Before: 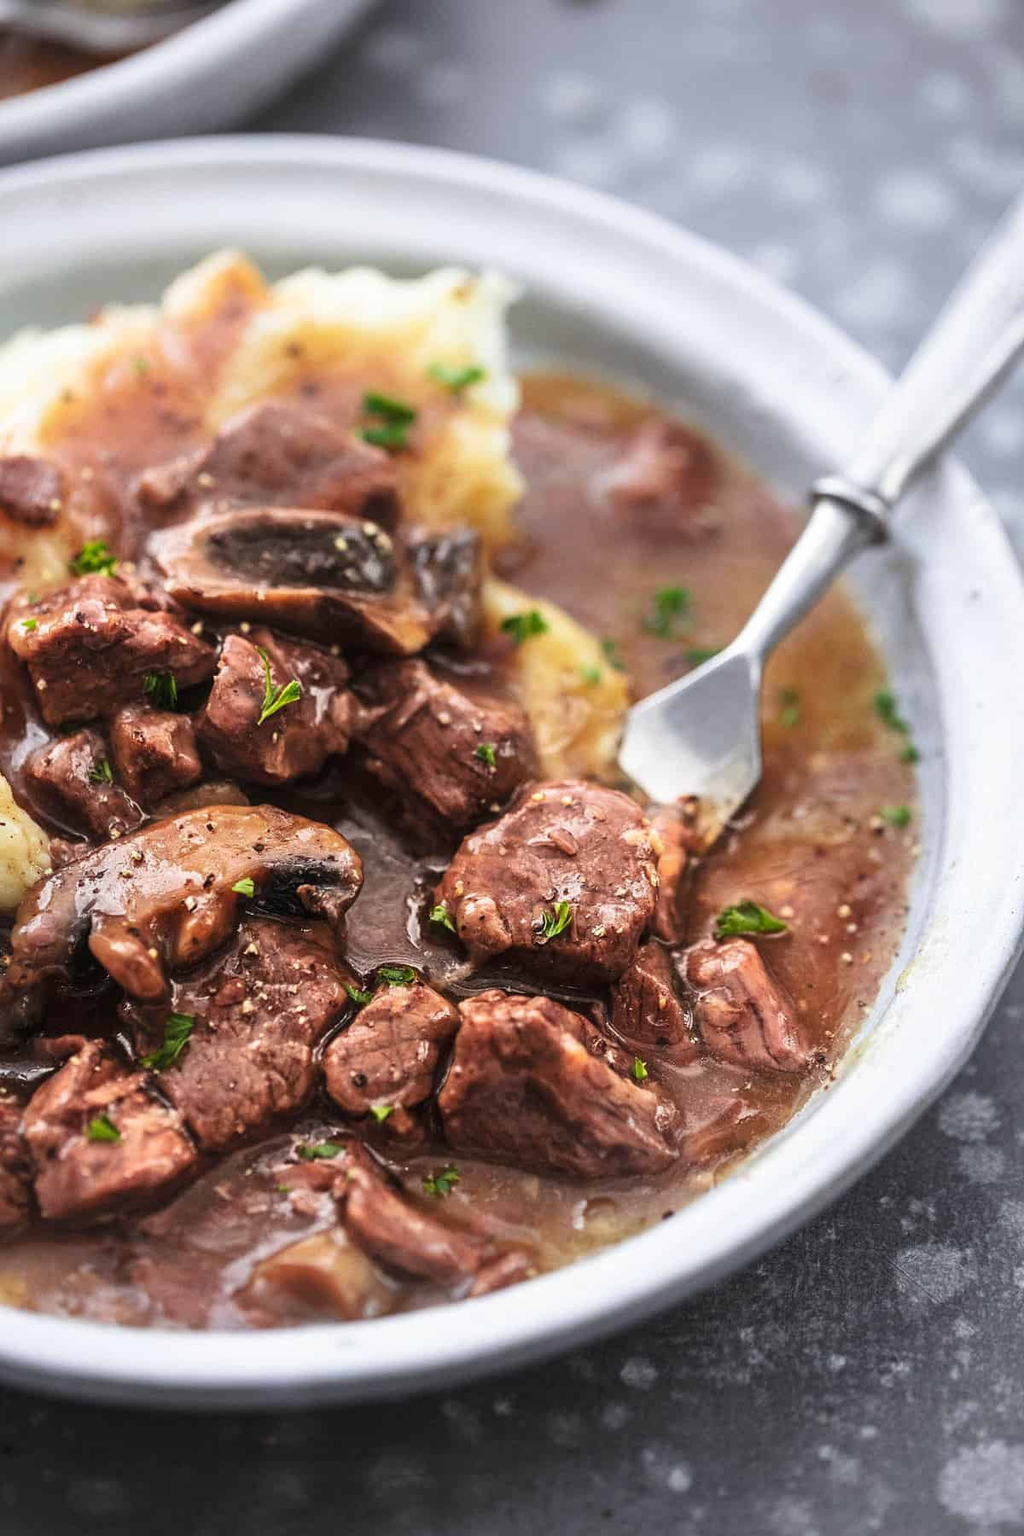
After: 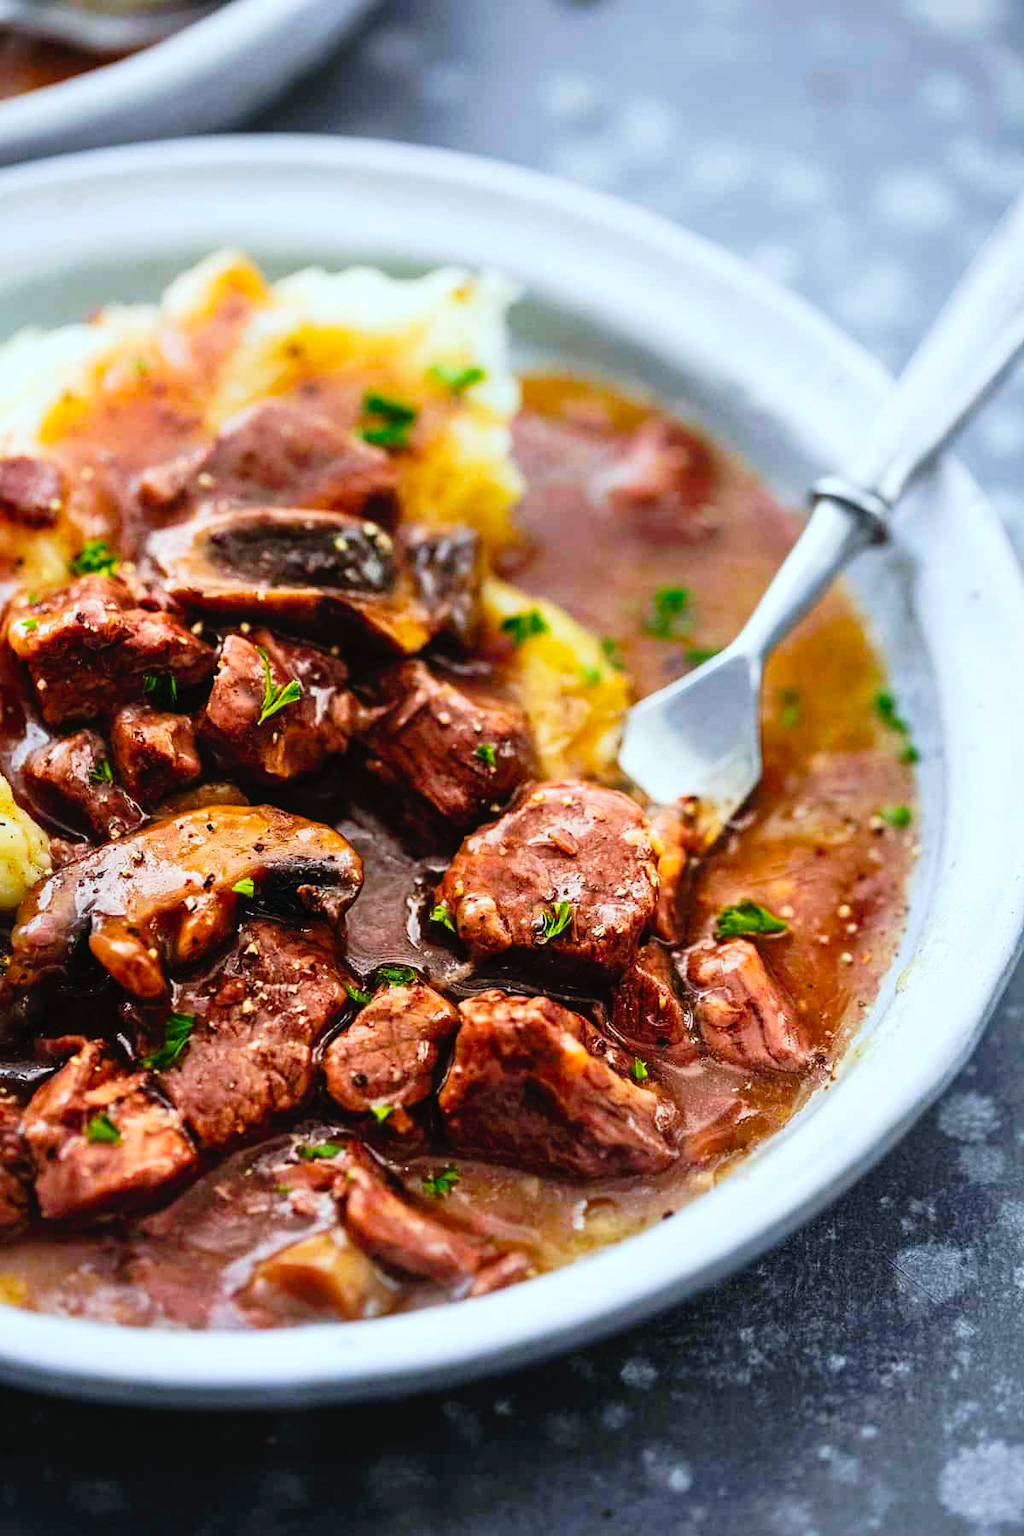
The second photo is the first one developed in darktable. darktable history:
color balance rgb: shadows lift › chroma 0.884%, shadows lift › hue 115.56°, linear chroma grading › global chroma 13.495%, perceptual saturation grading › global saturation 24.971%, global vibrance 20%
color calibration: gray › normalize channels true, illuminant Planckian (black body), adaptation linear Bradford (ICC v4), x 0.361, y 0.366, temperature 4513.56 K, gamut compression 0.008
tone curve: curves: ch0 [(0, 0) (0.003, 0.007) (0.011, 0.01) (0.025, 0.018) (0.044, 0.028) (0.069, 0.034) (0.1, 0.04) (0.136, 0.051) (0.177, 0.104) (0.224, 0.161) (0.277, 0.234) (0.335, 0.316) (0.399, 0.41) (0.468, 0.487) (0.543, 0.577) (0.623, 0.679) (0.709, 0.769) (0.801, 0.854) (0.898, 0.922) (1, 1)], preserve colors none
